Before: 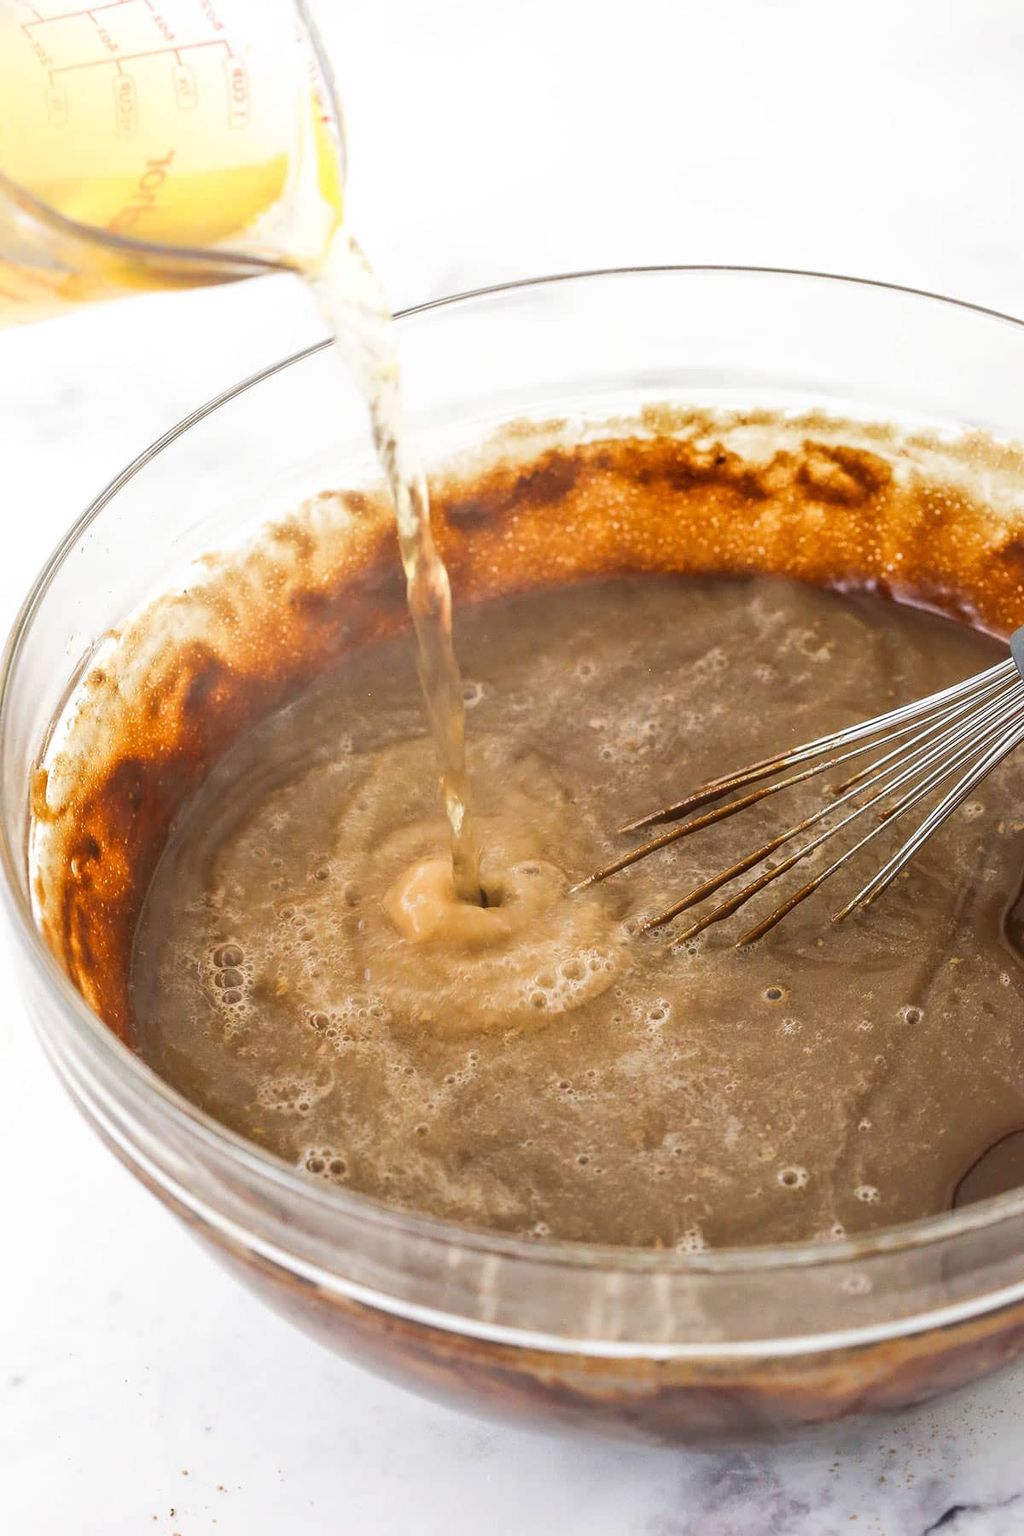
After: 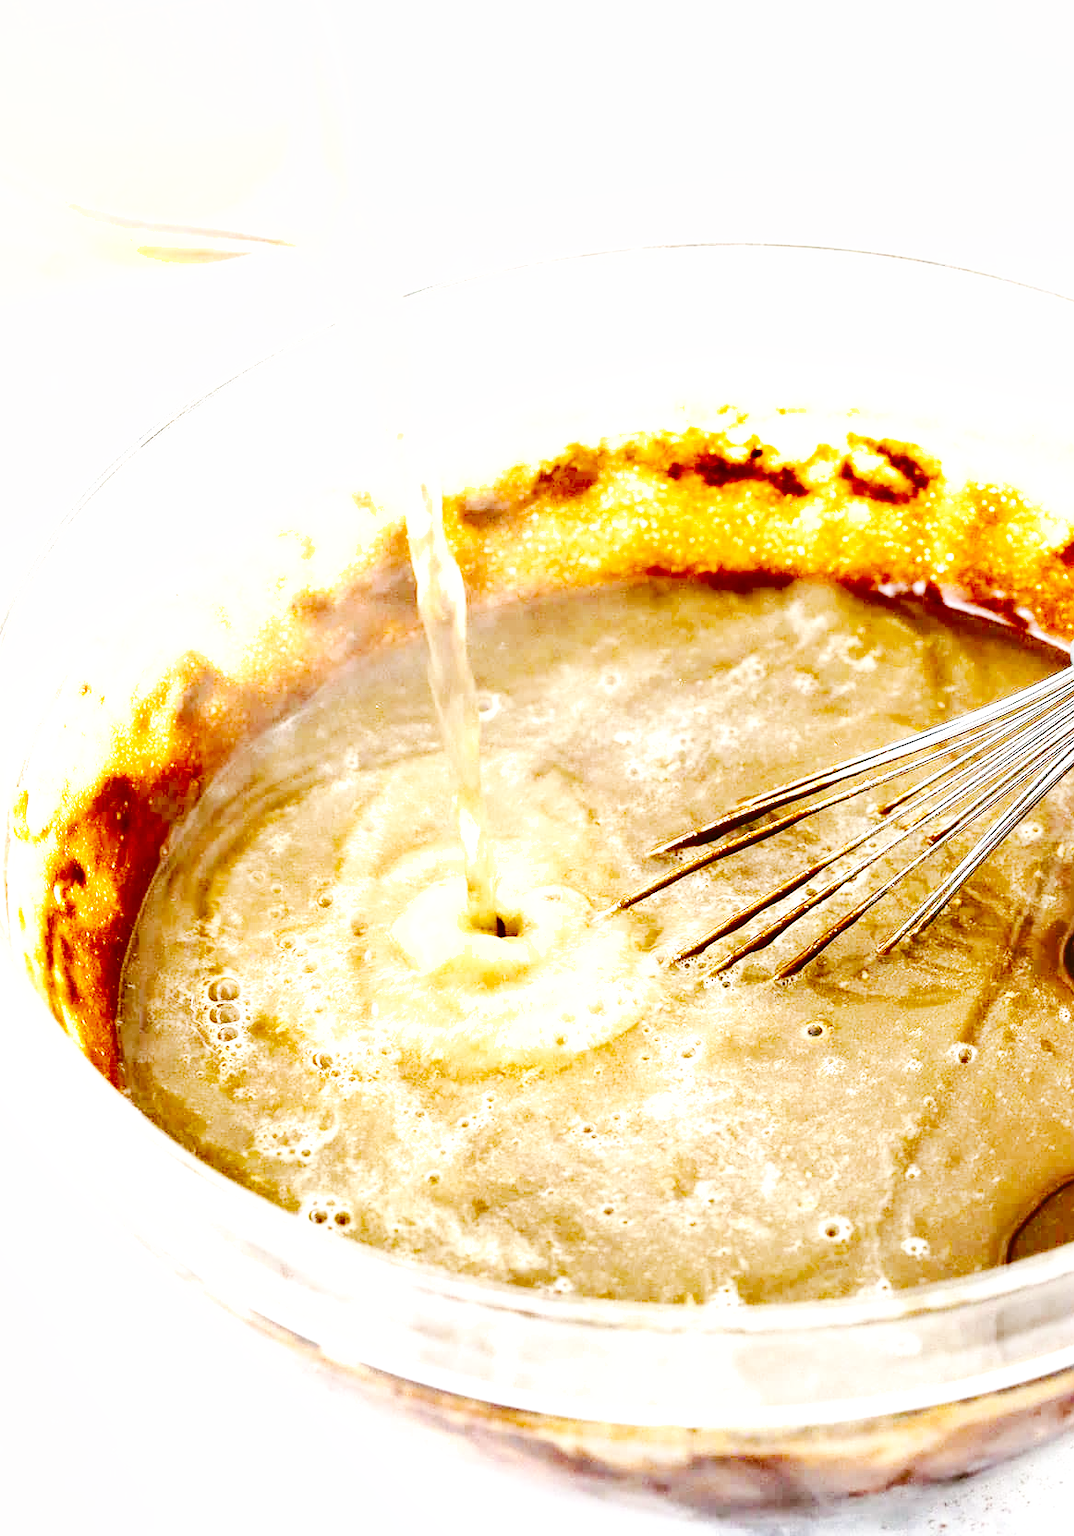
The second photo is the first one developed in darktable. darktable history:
shadows and highlights: soften with gaussian
haze removal: compatibility mode true, adaptive false
base curve: curves: ch0 [(0, 0) (0.036, 0.037) (0.121, 0.228) (0.46, 0.76) (0.859, 0.983) (1, 1)], preserve colors none
color balance rgb: power › chroma 0.492%, power › hue 215.31°, perceptual saturation grading › global saturation 20%, perceptual saturation grading › highlights -25.524%, perceptual saturation grading › shadows 24.615%, perceptual brilliance grading › highlights 10.052%, perceptual brilliance grading › shadows -4.936%
exposure: black level correction 0, exposure 0.703 EV, compensate highlight preservation false
tone equalizer: -8 EV -0.434 EV, -7 EV -0.404 EV, -6 EV -0.299 EV, -5 EV -0.22 EV, -3 EV 0.253 EV, -2 EV 0.333 EV, -1 EV 0.384 EV, +0 EV 0.447 EV, mask exposure compensation -0.507 EV
tone curve: curves: ch0 [(0, 0) (0.003, 0.023) (0.011, 0.024) (0.025, 0.026) (0.044, 0.035) (0.069, 0.05) (0.1, 0.071) (0.136, 0.098) (0.177, 0.135) (0.224, 0.172) (0.277, 0.227) (0.335, 0.296) (0.399, 0.372) (0.468, 0.462) (0.543, 0.58) (0.623, 0.697) (0.709, 0.789) (0.801, 0.86) (0.898, 0.918) (1, 1)], preserve colors none
crop: left 2.12%, top 2.744%, right 0.905%, bottom 4.861%
